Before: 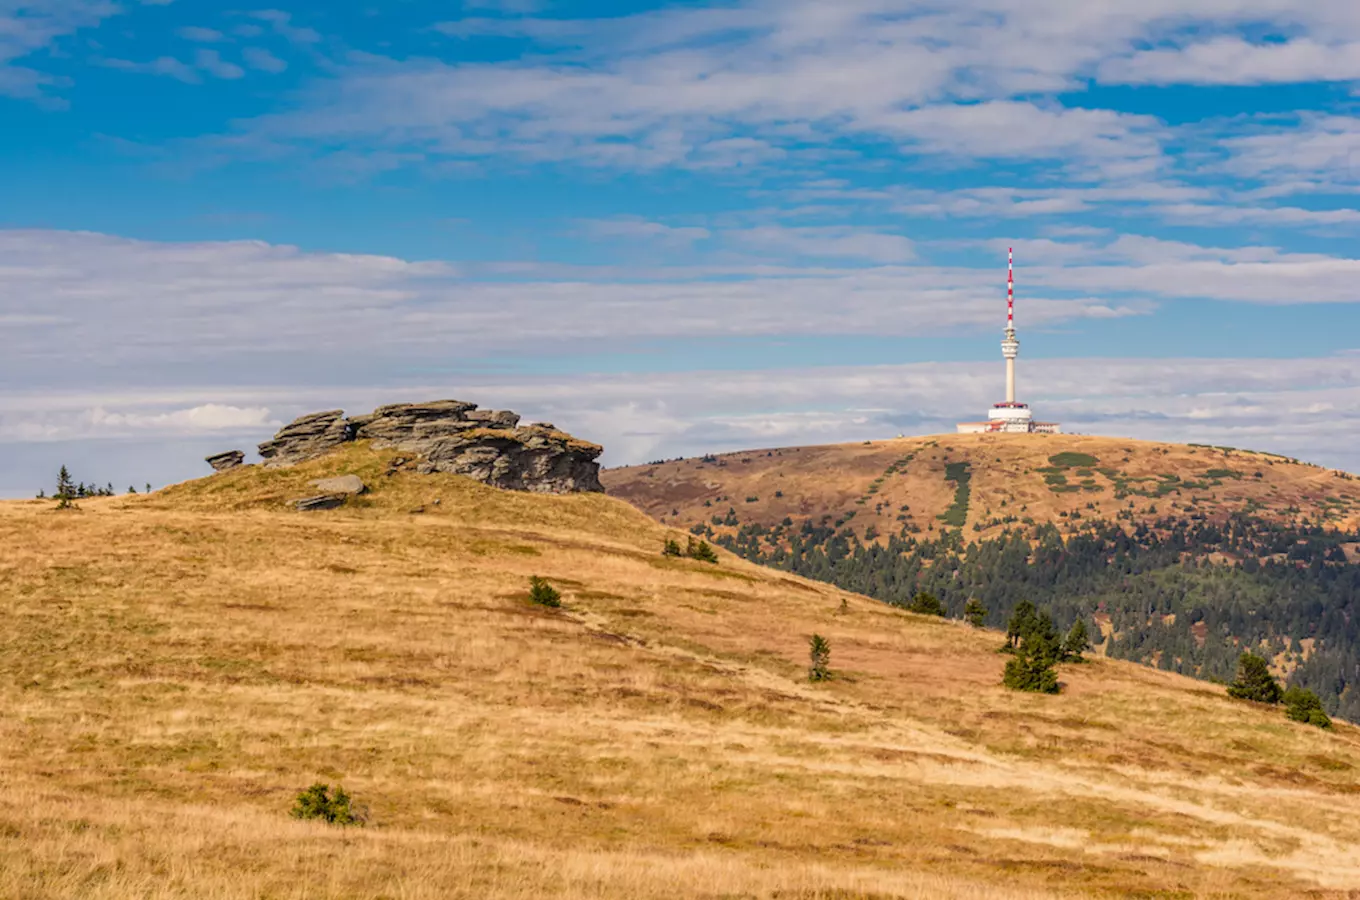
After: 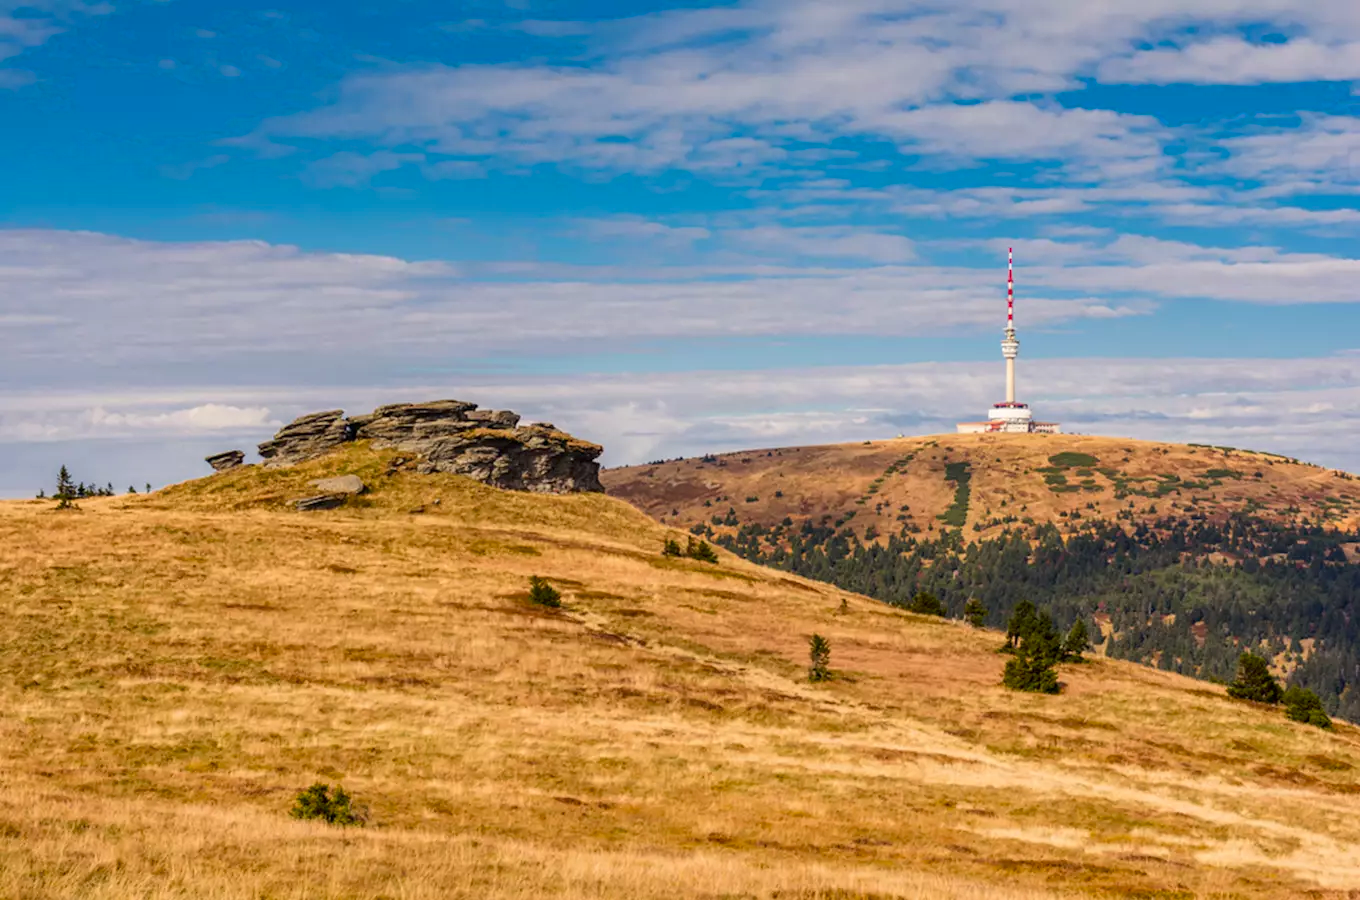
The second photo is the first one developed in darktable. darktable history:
contrast brightness saturation: contrast 0.127, brightness -0.063, saturation 0.152
